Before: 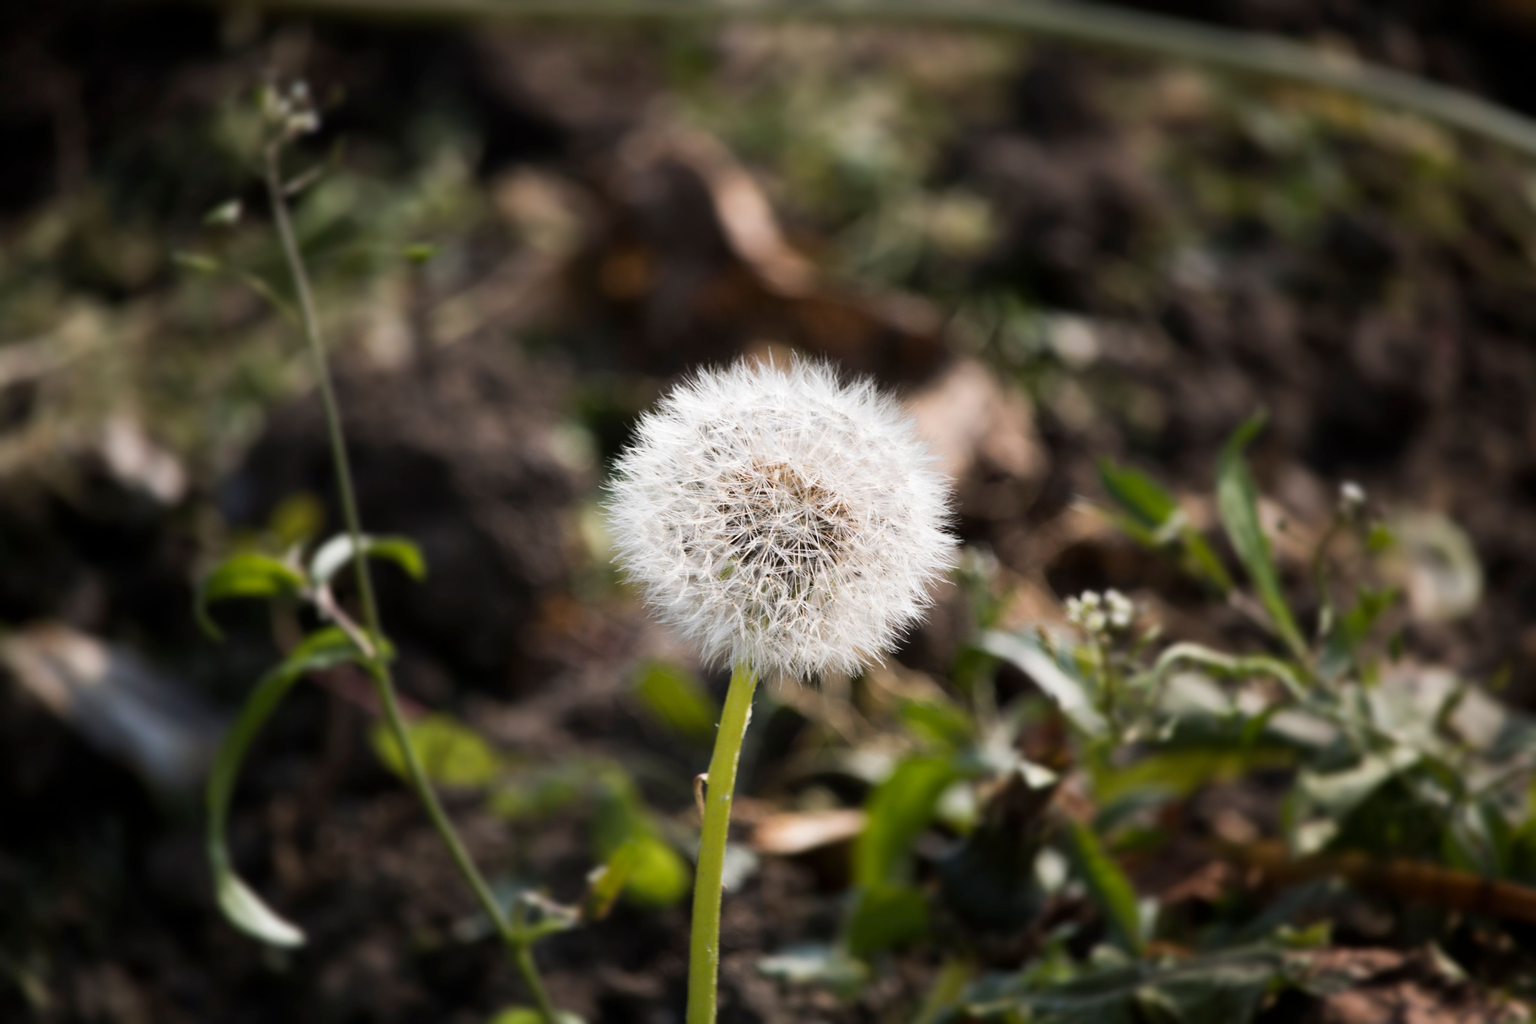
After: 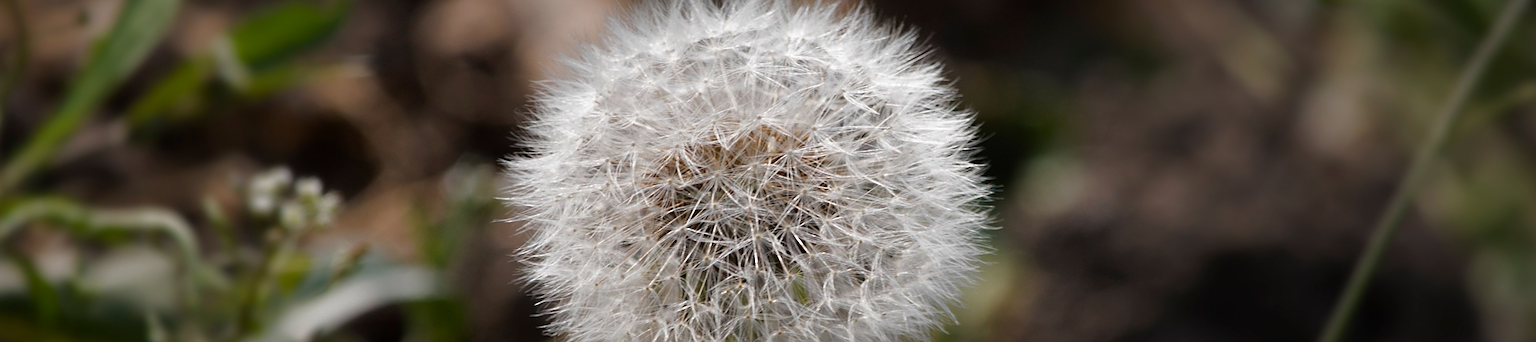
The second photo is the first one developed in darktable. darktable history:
crop and rotate: angle 16.12°, top 30.835%, bottom 35.653%
contrast brightness saturation: saturation 0.13
sharpen: on, module defaults
base curve: curves: ch0 [(0, 0) (0.826, 0.587) (1, 1)]
